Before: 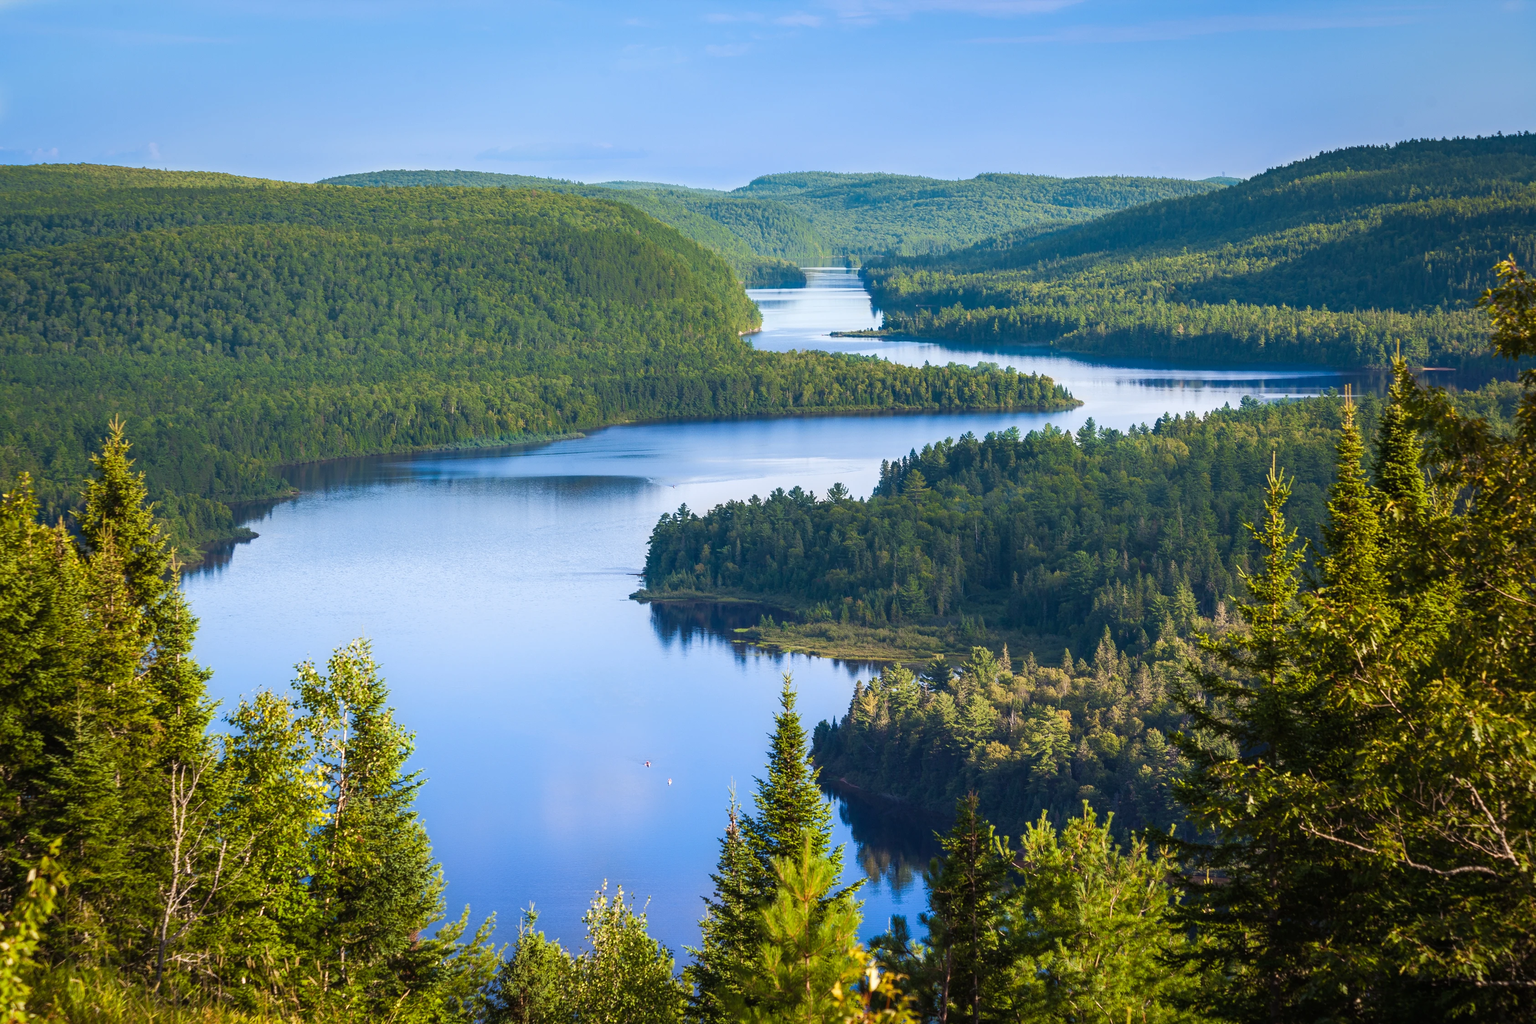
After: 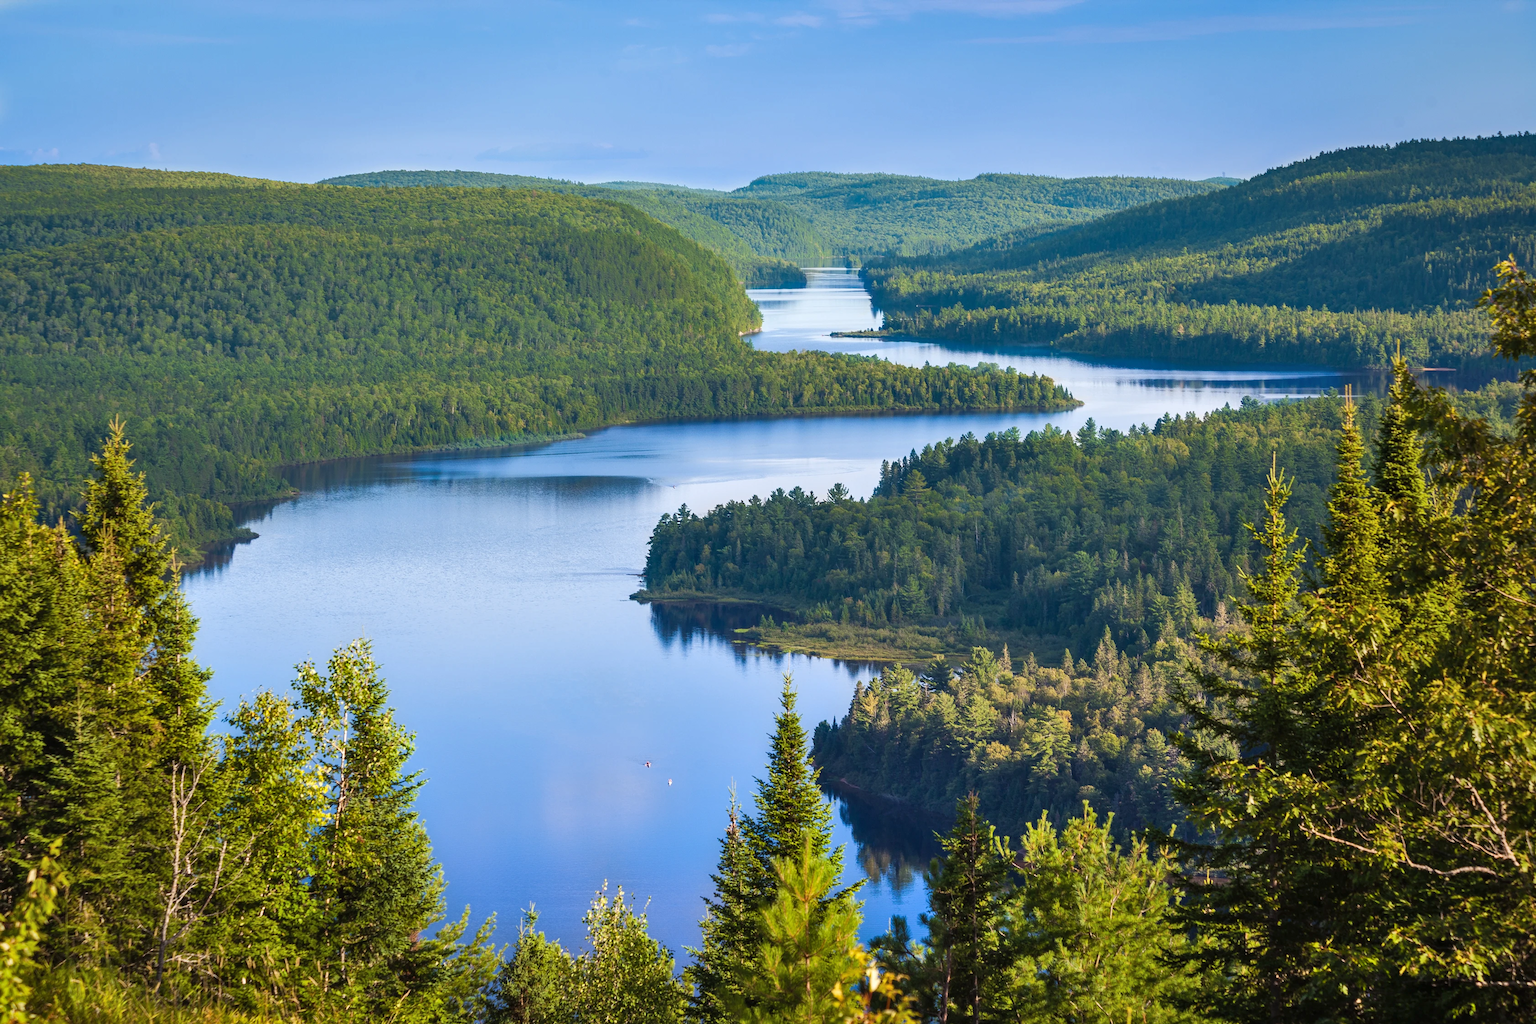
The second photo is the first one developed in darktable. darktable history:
shadows and highlights: shadows 49, highlights -41, soften with gaussian
tone equalizer: on, module defaults
